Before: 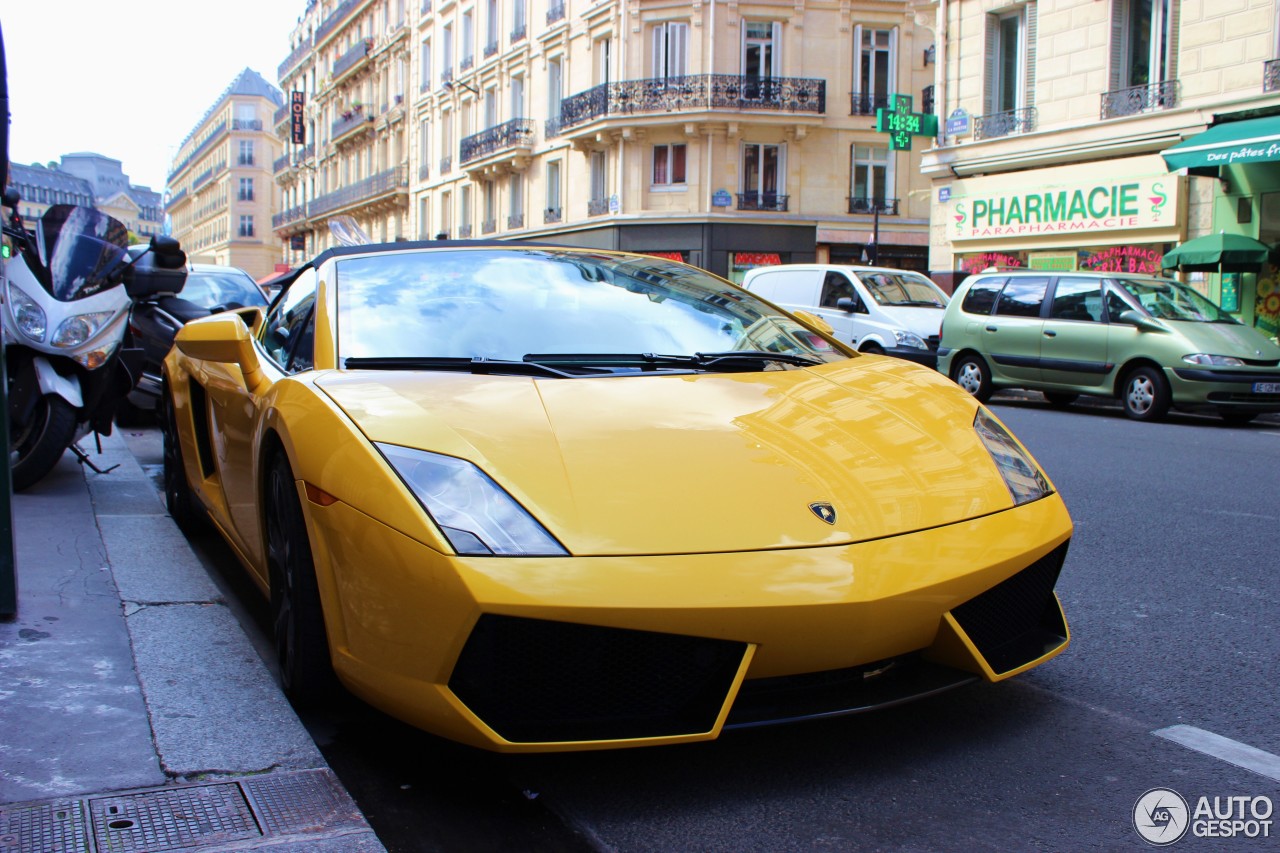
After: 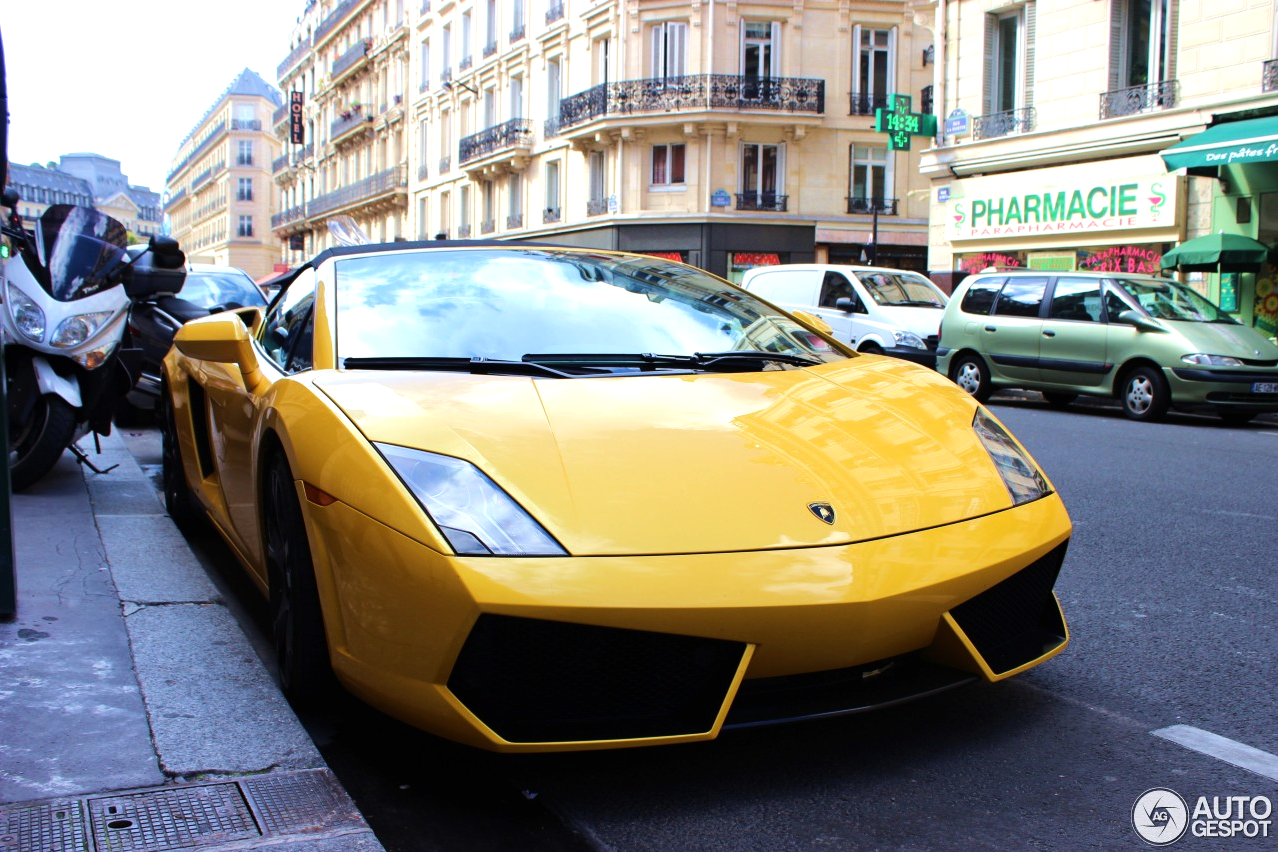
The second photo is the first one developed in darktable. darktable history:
crop and rotate: left 0.093%, bottom 0.014%
tone equalizer: -8 EV -0.389 EV, -7 EV -0.417 EV, -6 EV -0.309 EV, -5 EV -0.232 EV, -3 EV 0.223 EV, -2 EV 0.323 EV, -1 EV 0.381 EV, +0 EV 0.422 EV, edges refinement/feathering 500, mask exposure compensation -1.57 EV, preserve details no
